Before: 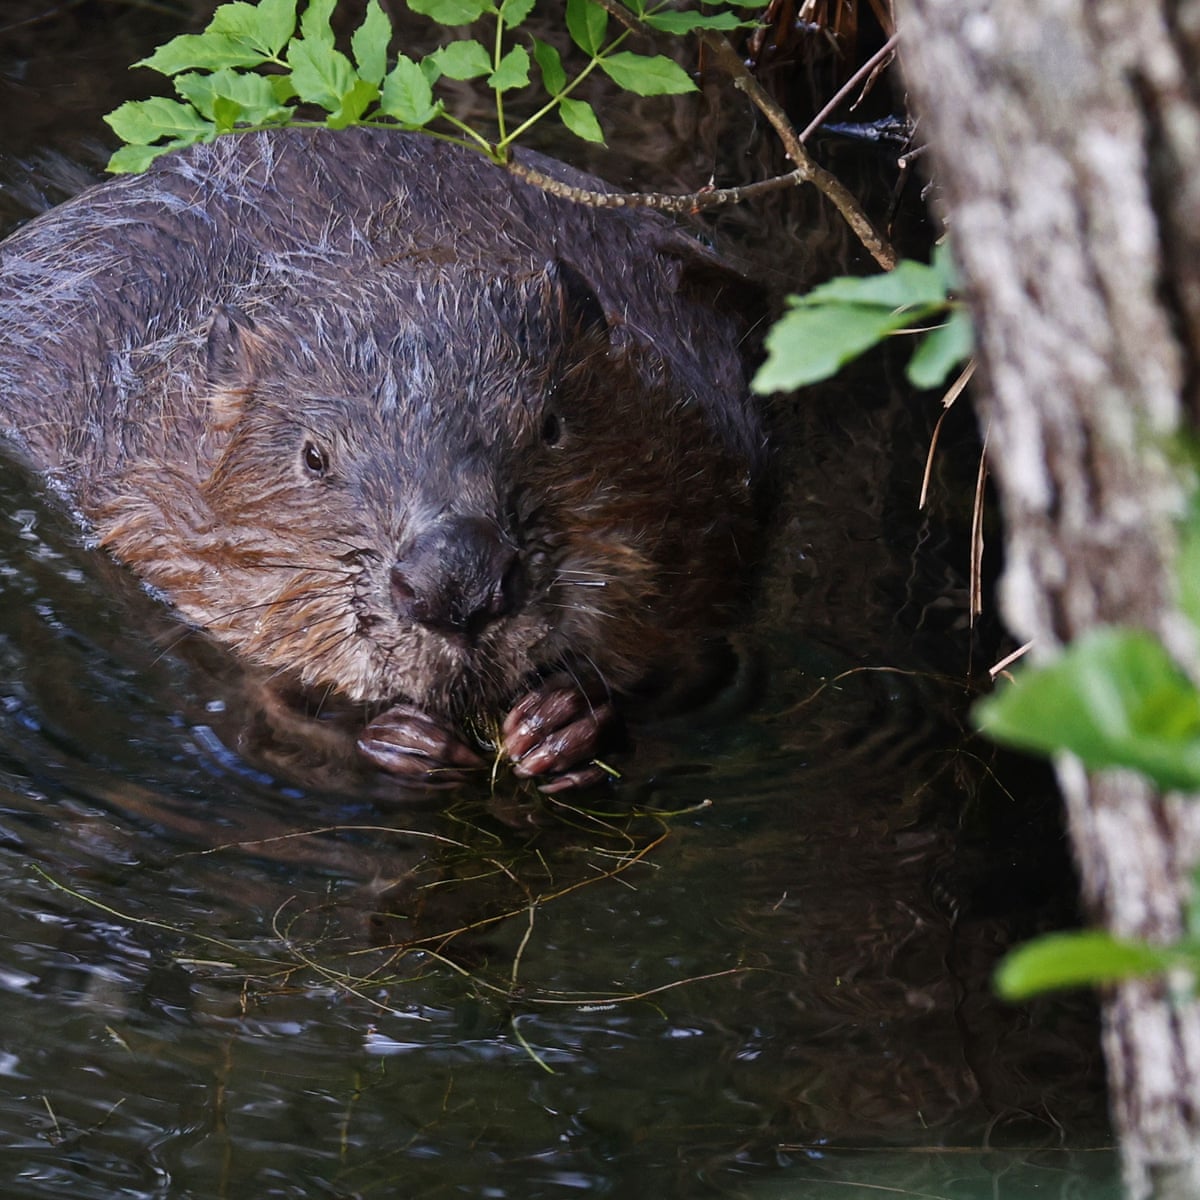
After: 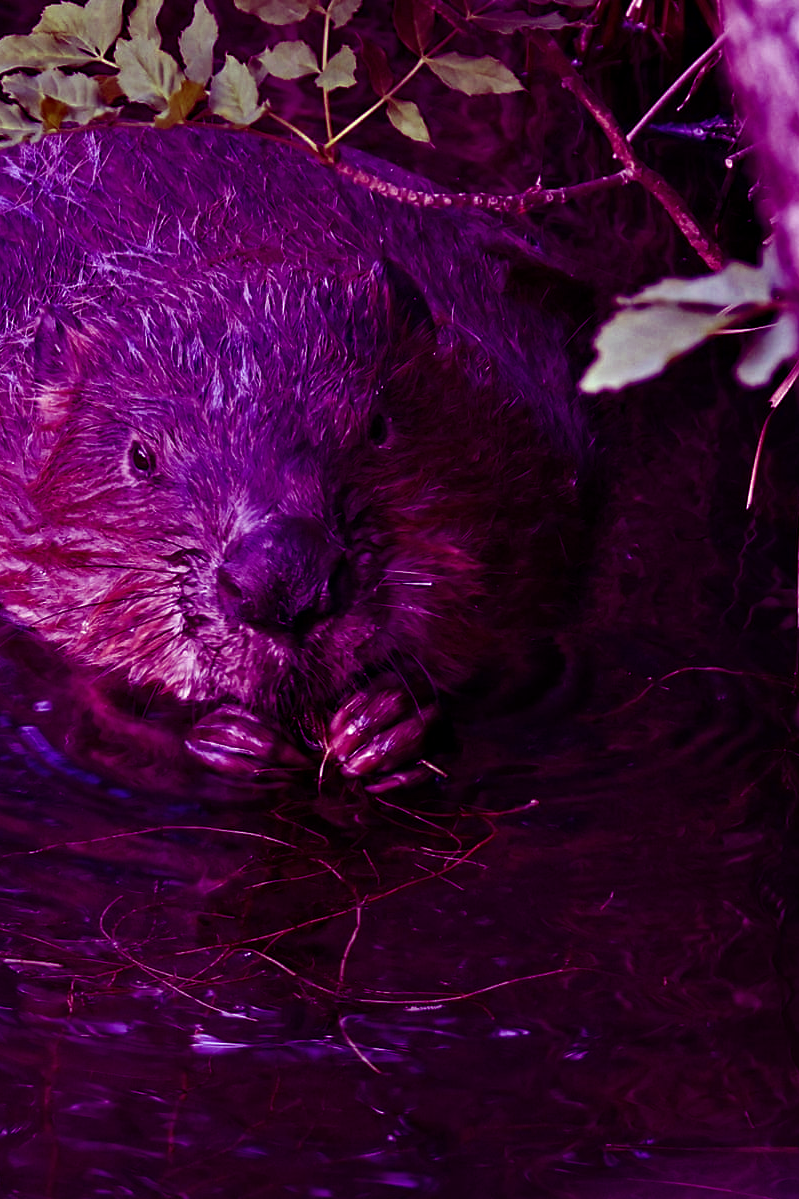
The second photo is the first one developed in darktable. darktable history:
crop and rotate: left 14.436%, right 18.898%
tone equalizer: on, module defaults
contrast equalizer: octaves 7, y [[0.6 ×6], [0.55 ×6], [0 ×6], [0 ×6], [0 ×6]], mix 0.3
color balance: mode lift, gamma, gain (sRGB), lift [1, 1, 0.101, 1]
